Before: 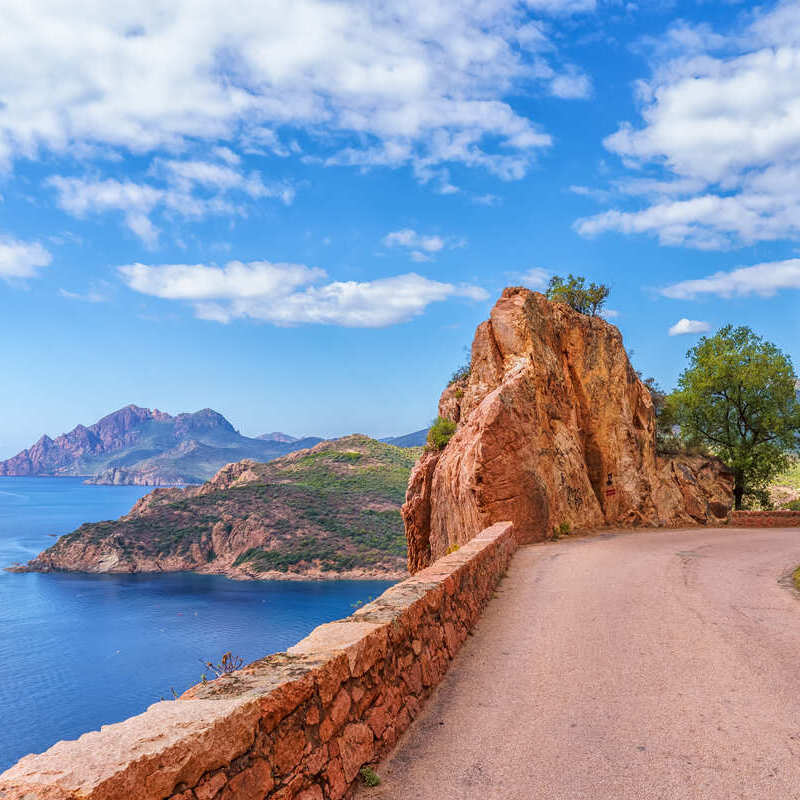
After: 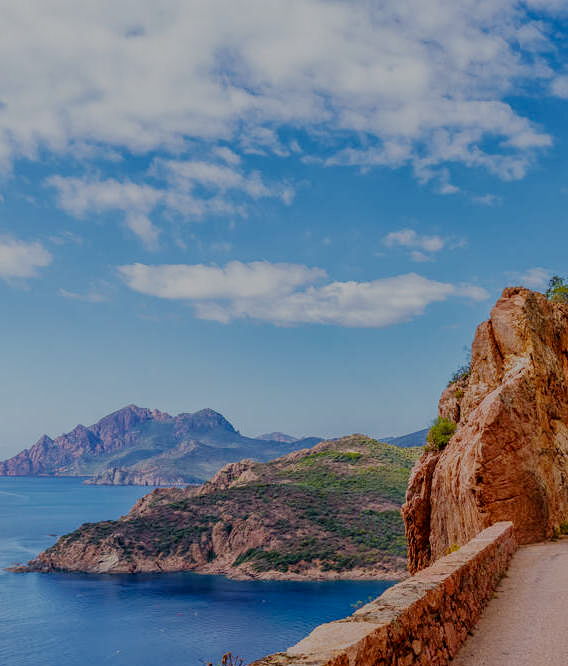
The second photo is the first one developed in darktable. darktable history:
crop: right 28.885%, bottom 16.626%
filmic rgb: middle gray luminance 30%, black relative exposure -9 EV, white relative exposure 7 EV, threshold 6 EV, target black luminance 0%, hardness 2.94, latitude 2.04%, contrast 0.963, highlights saturation mix 5%, shadows ↔ highlights balance 12.16%, add noise in highlights 0, preserve chrominance no, color science v3 (2019), use custom middle-gray values true, iterations of high-quality reconstruction 0, contrast in highlights soft, enable highlight reconstruction true
